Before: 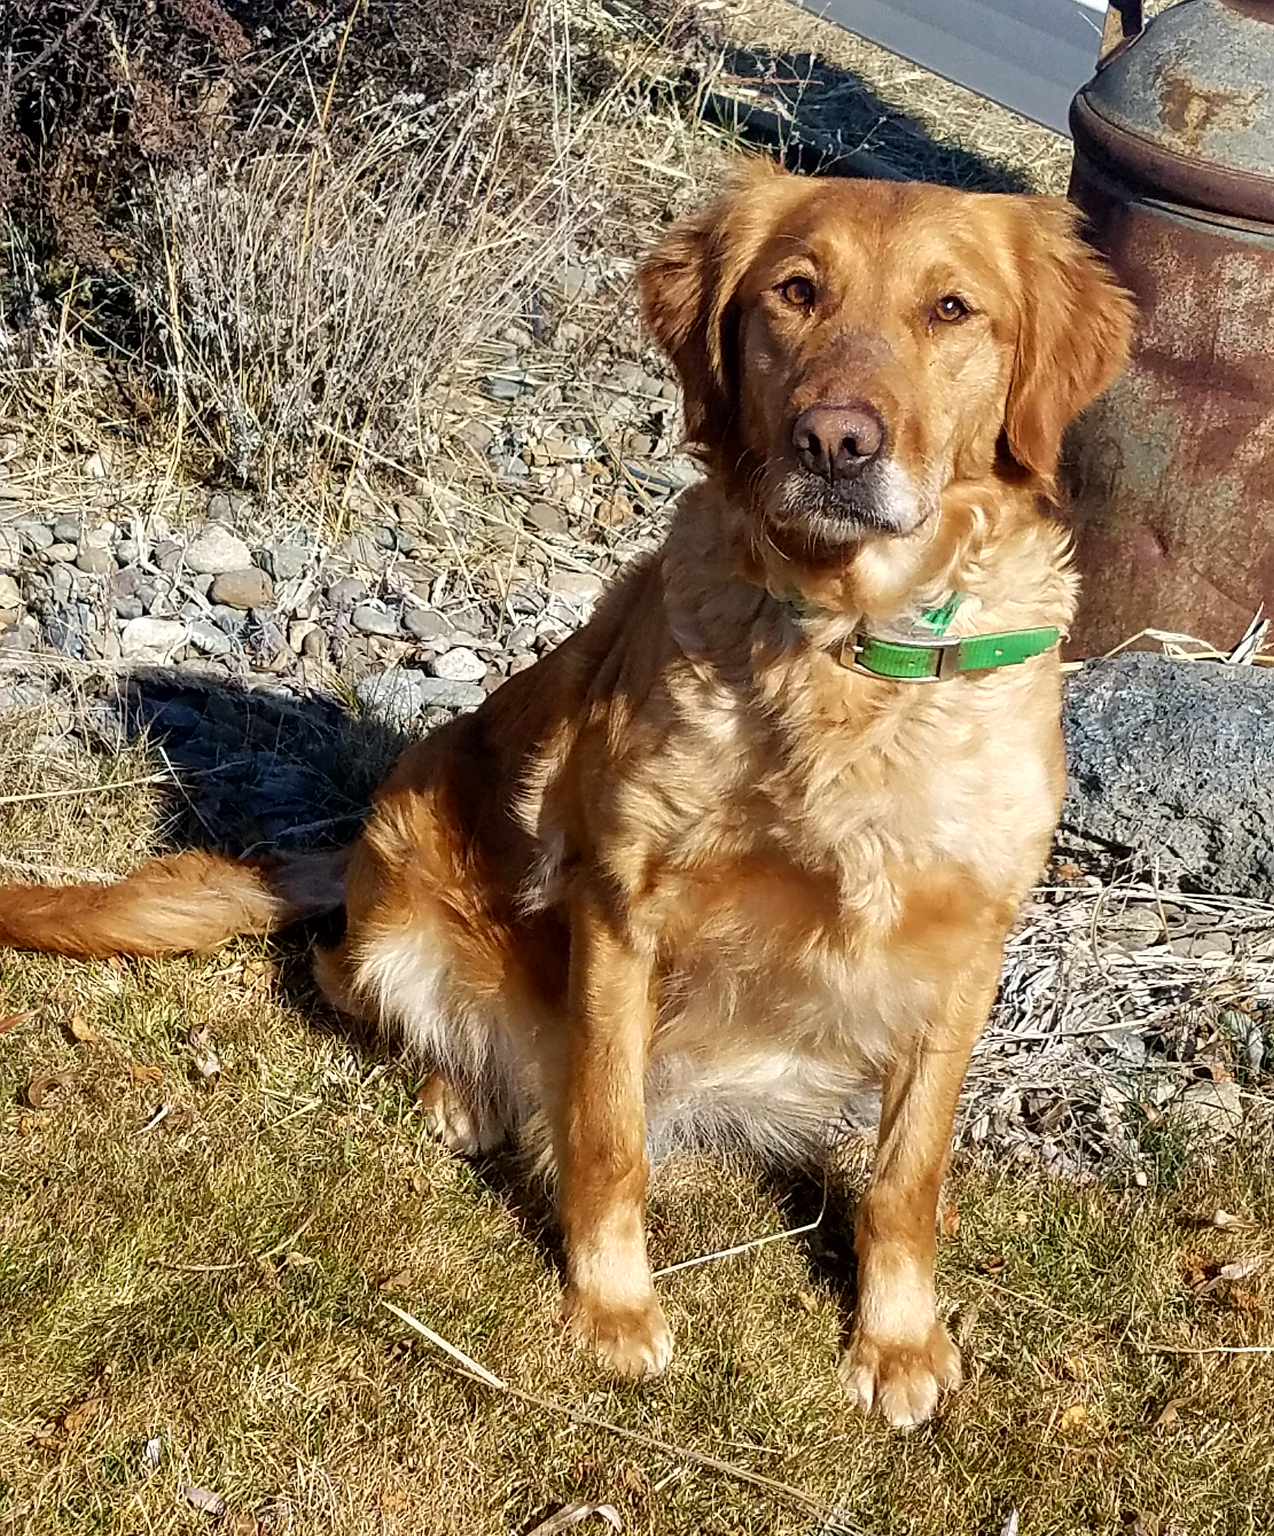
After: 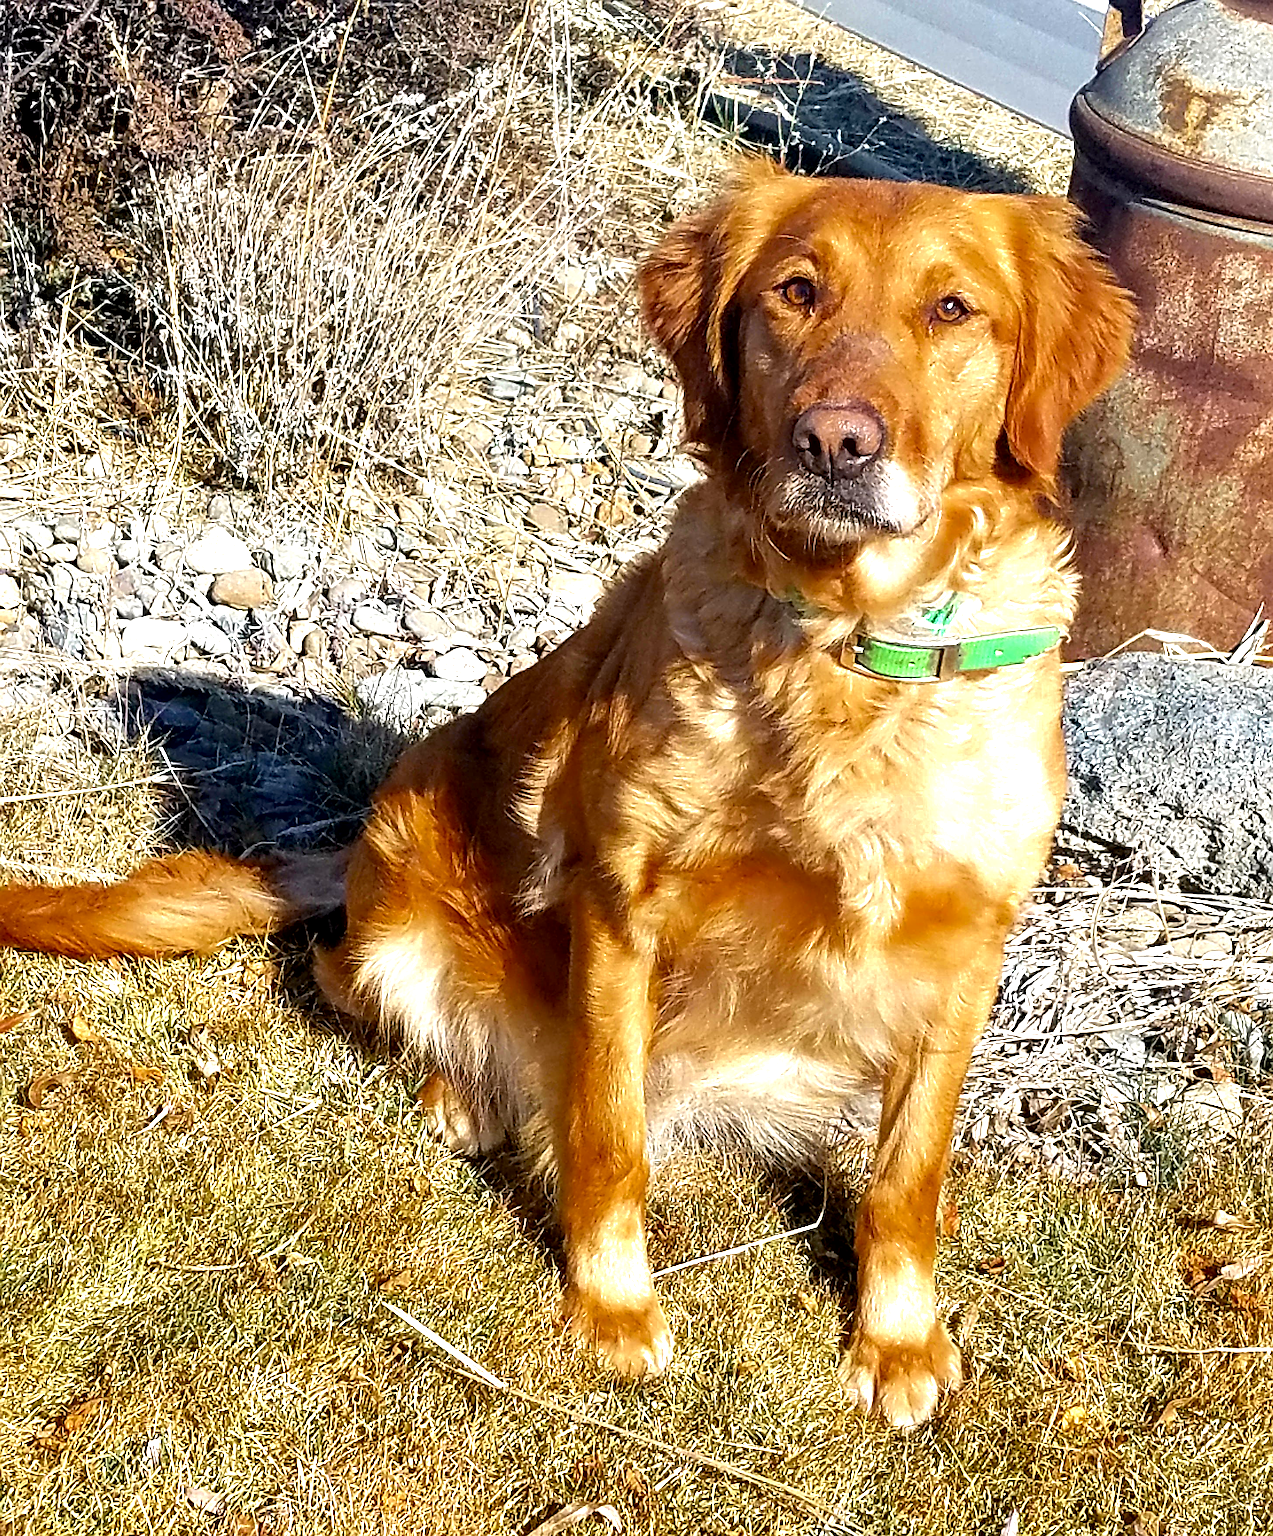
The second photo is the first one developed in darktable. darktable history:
sharpen: on, module defaults
exposure: black level correction 0.001, exposure 1.119 EV, compensate highlight preservation false
color zones: curves: ch0 [(0.11, 0.396) (0.195, 0.36) (0.25, 0.5) (0.303, 0.412) (0.357, 0.544) (0.75, 0.5) (0.967, 0.328)]; ch1 [(0, 0.468) (0.112, 0.512) (0.202, 0.6) (0.25, 0.5) (0.307, 0.352) (0.357, 0.544) (0.75, 0.5) (0.963, 0.524)]
